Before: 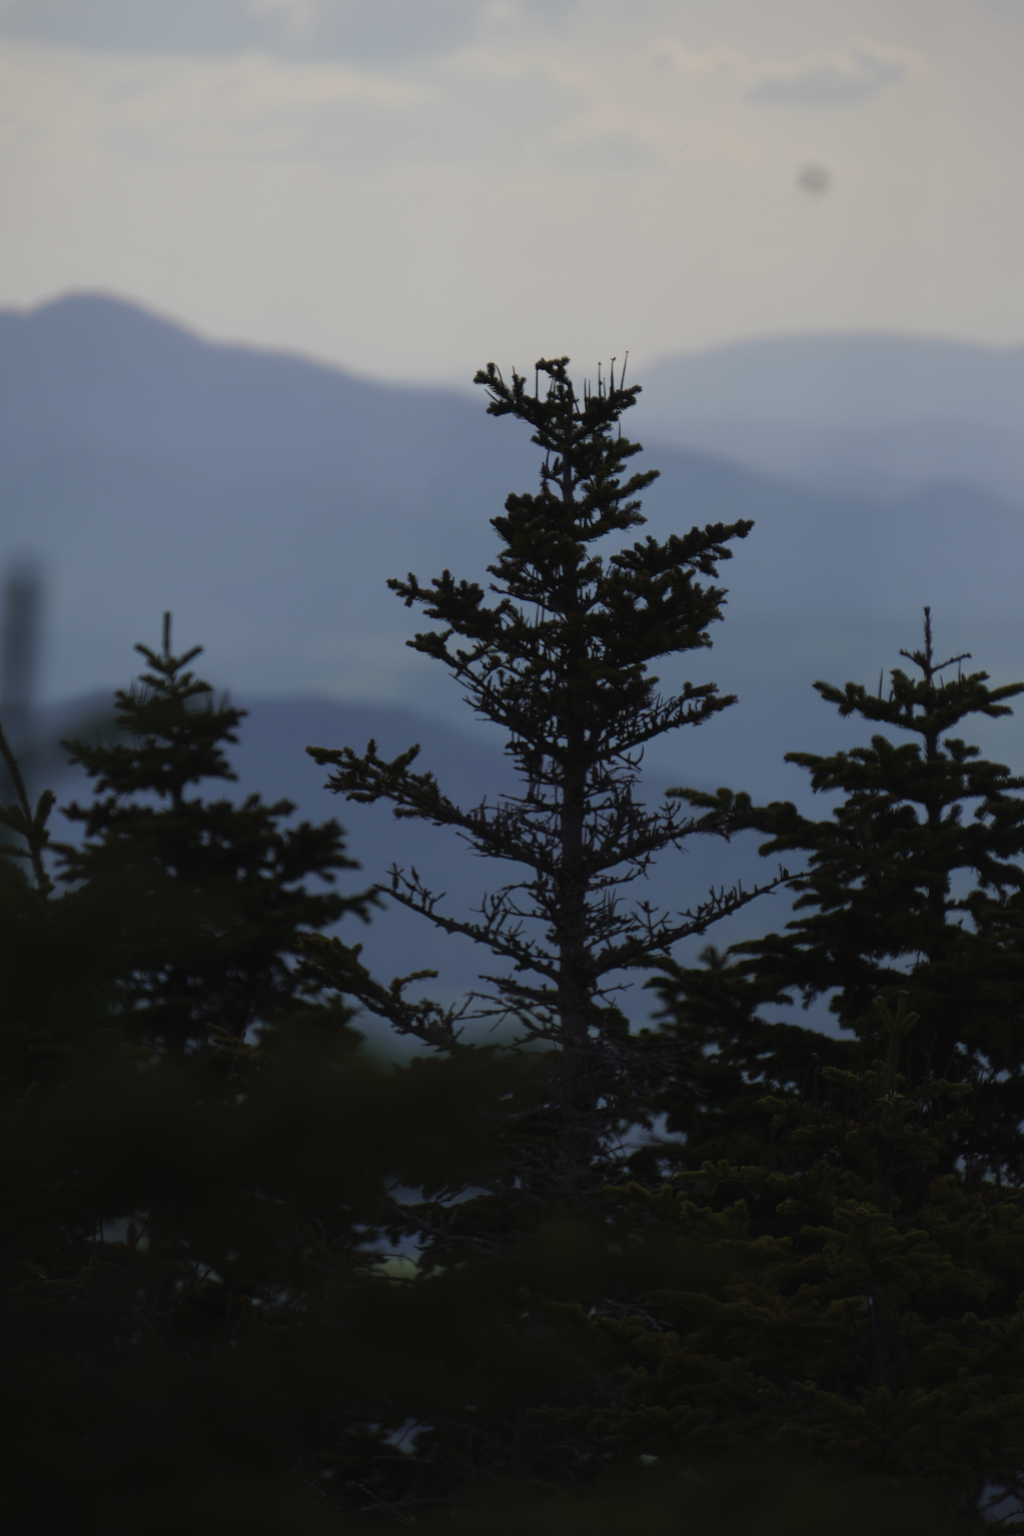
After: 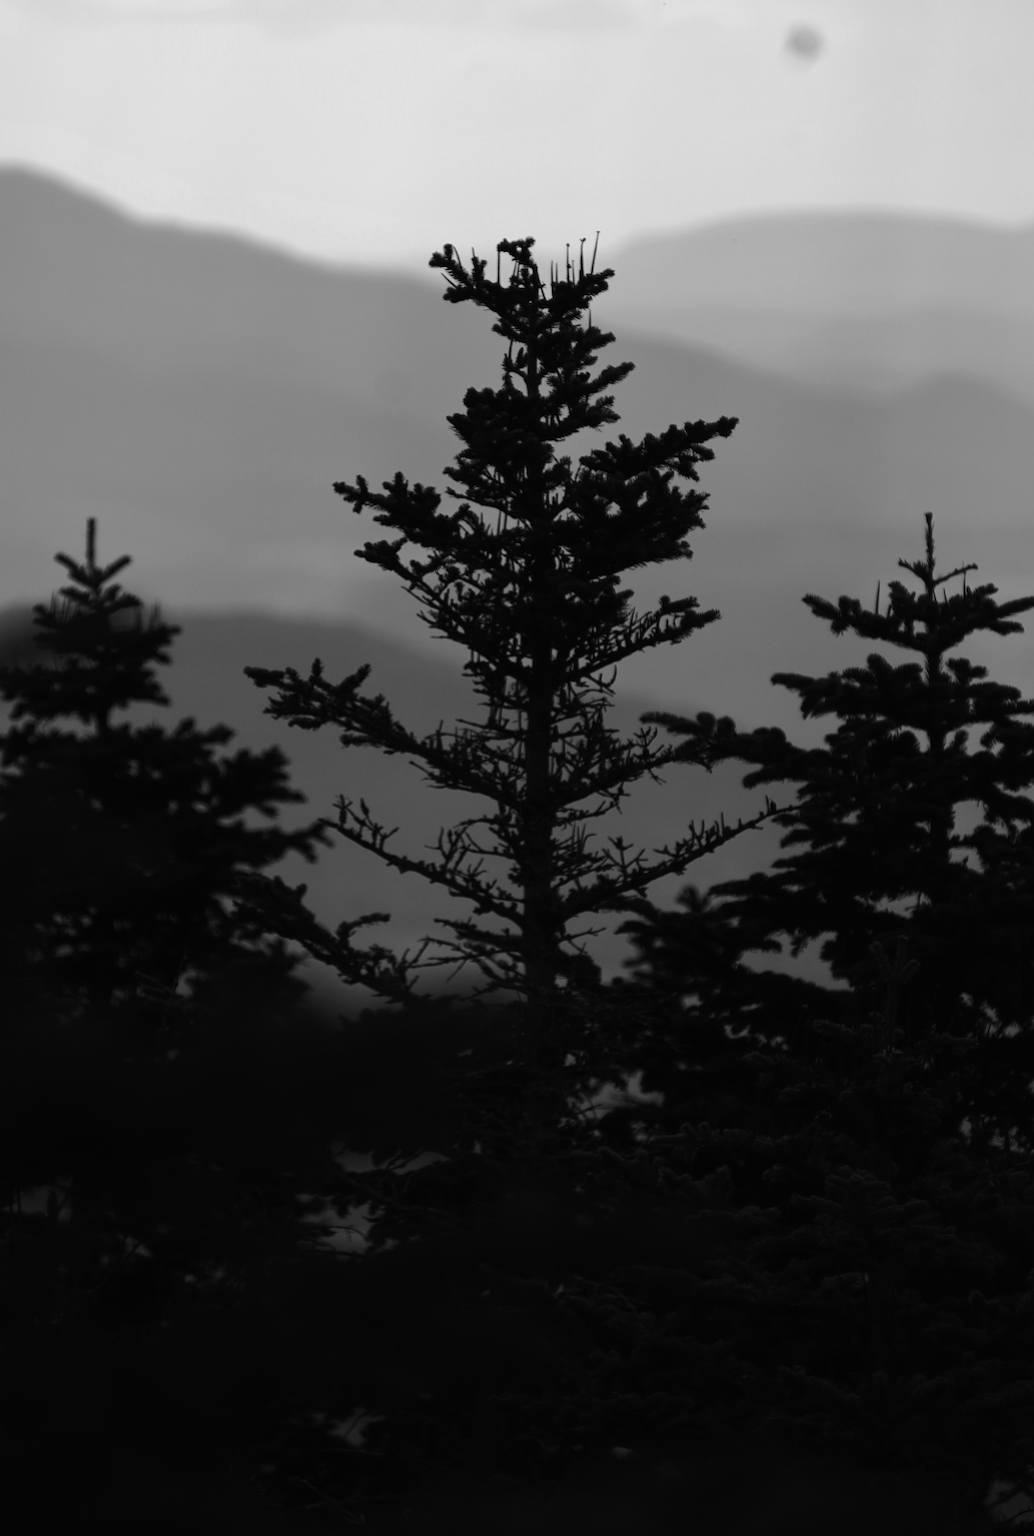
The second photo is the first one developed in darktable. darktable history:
sharpen: on, module defaults
monochrome: a -6.99, b 35.61, size 1.4
crop and rotate: left 8.262%, top 9.226%
shadows and highlights: shadows -20, white point adjustment -2, highlights -35
tone equalizer: -8 EV -1.08 EV, -7 EV -1.01 EV, -6 EV -0.867 EV, -5 EV -0.578 EV, -3 EV 0.578 EV, -2 EV 0.867 EV, -1 EV 1.01 EV, +0 EV 1.08 EV, edges refinement/feathering 500, mask exposure compensation -1.57 EV, preserve details no
